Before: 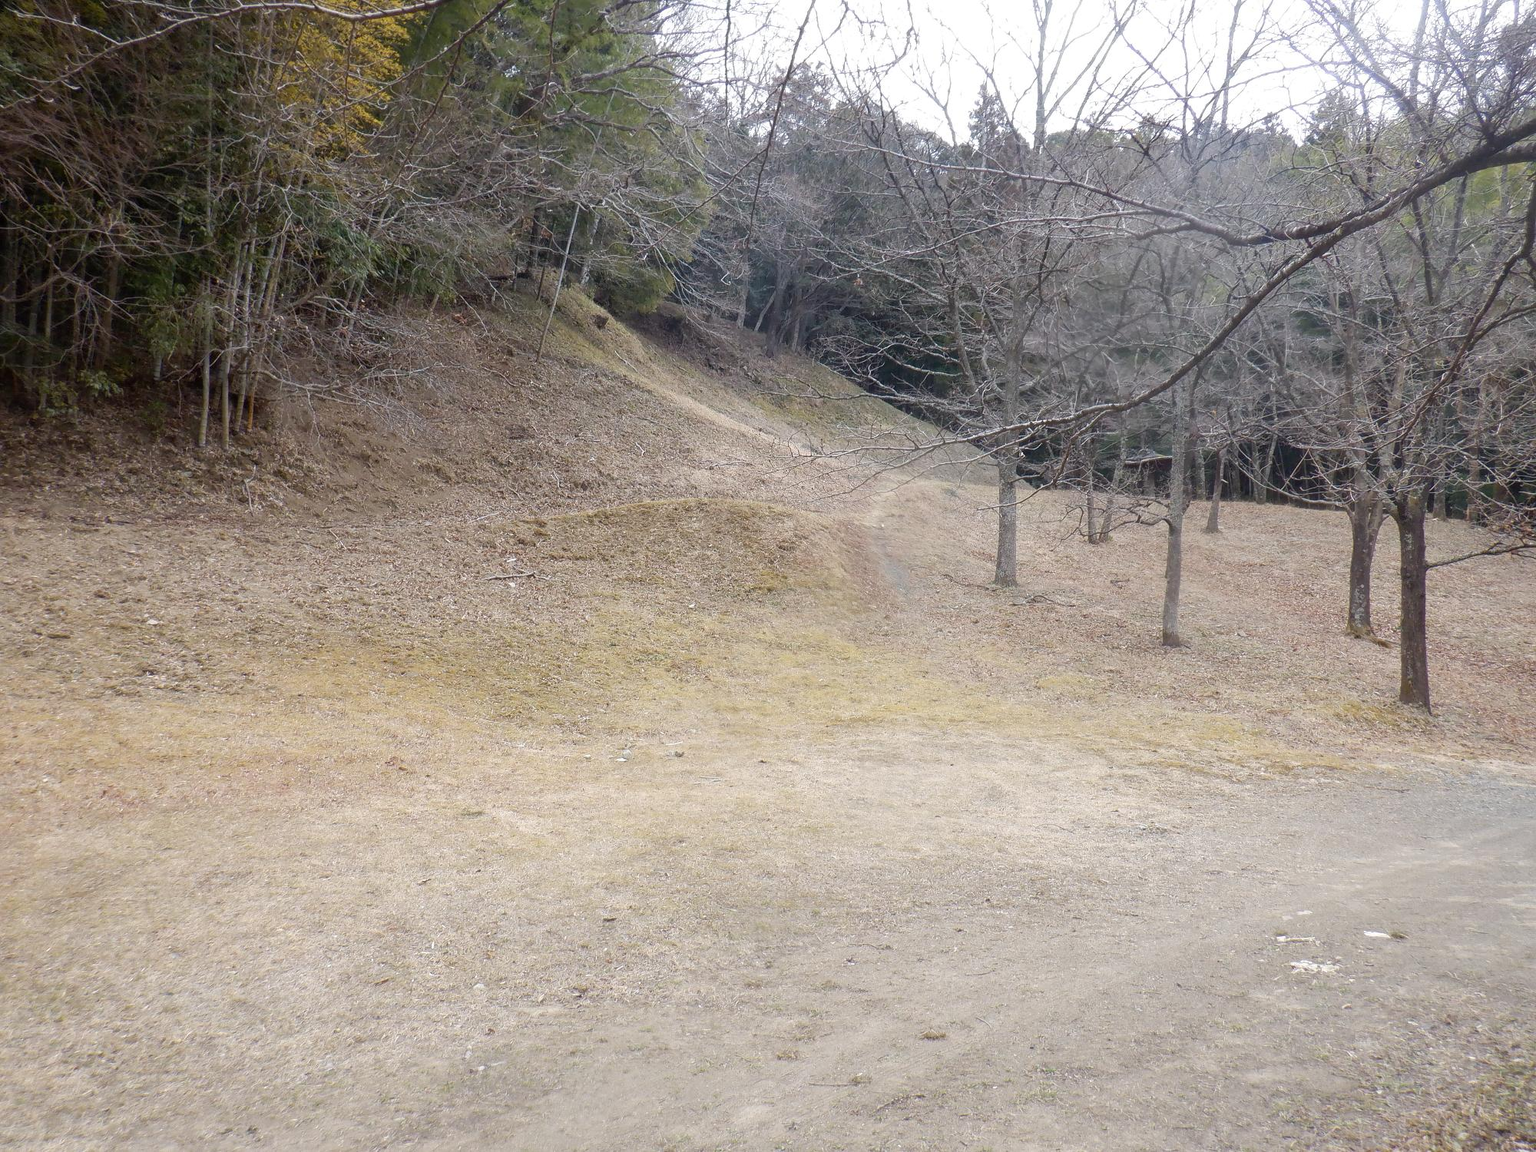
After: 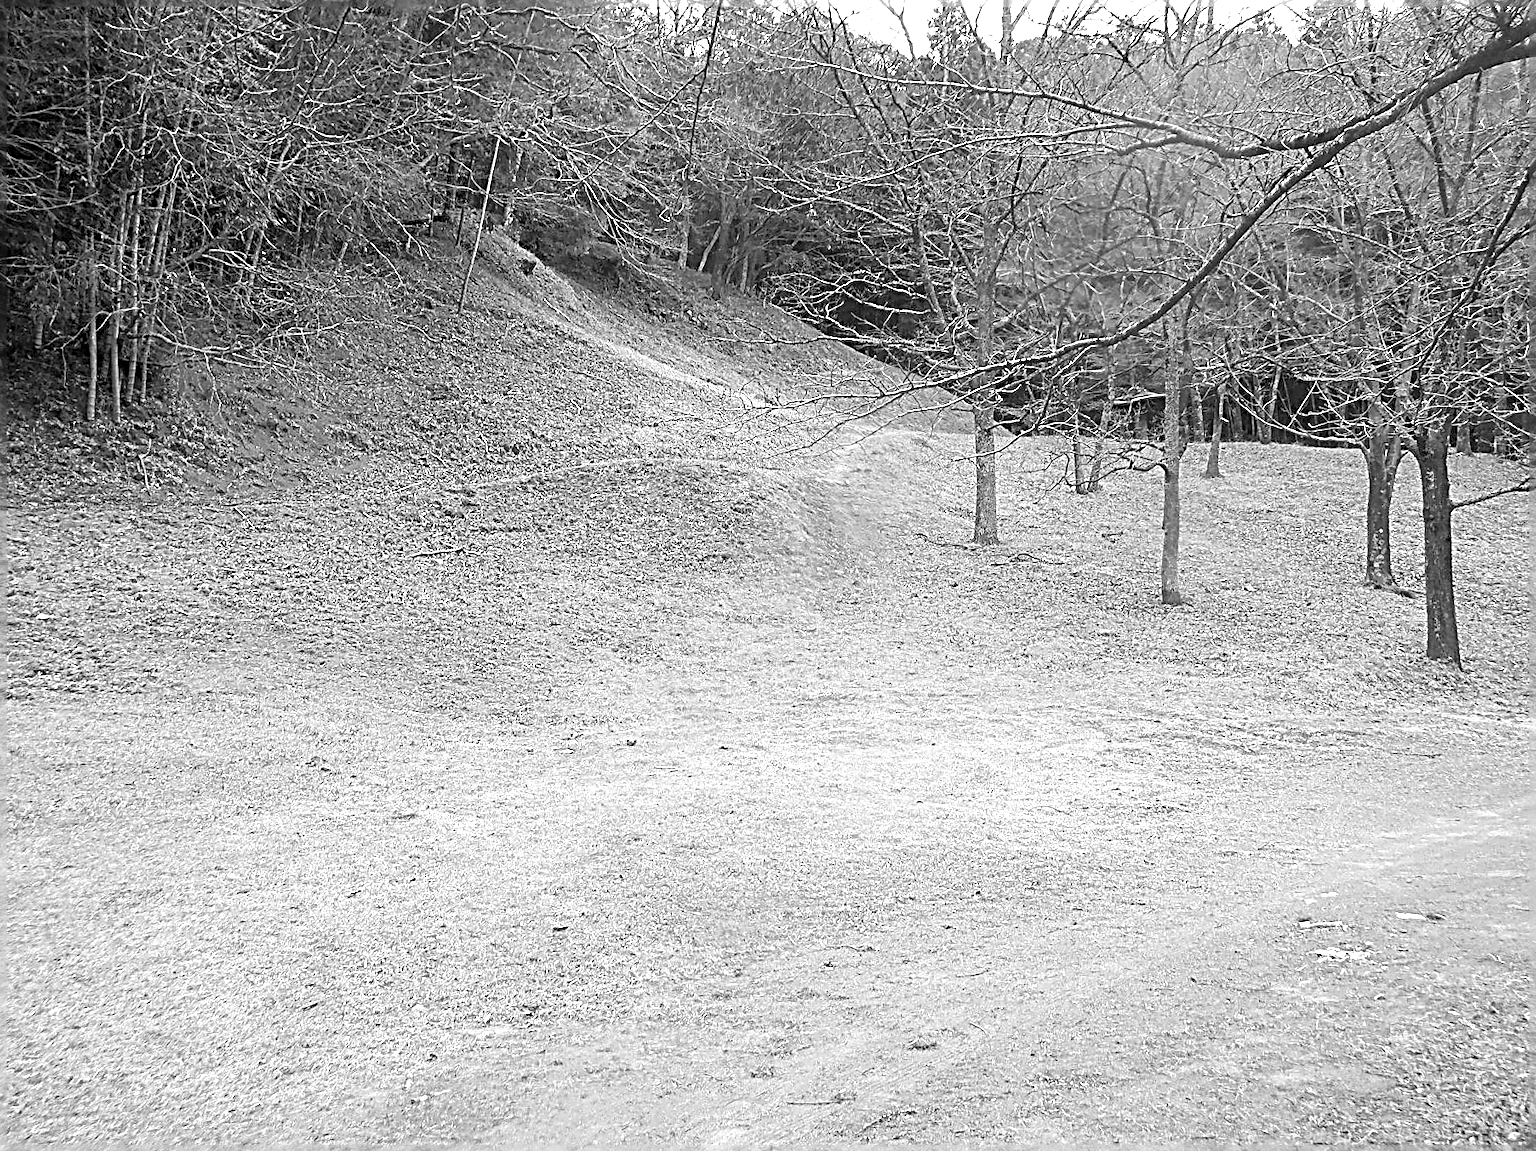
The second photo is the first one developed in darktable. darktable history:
sharpen: radius 3.158, amount 1.731
crop and rotate: angle 1.96°, left 5.673%, top 5.673%
monochrome: on, module defaults
exposure: black level correction 0, exposure 0.5 EV, compensate exposure bias true, compensate highlight preservation false
